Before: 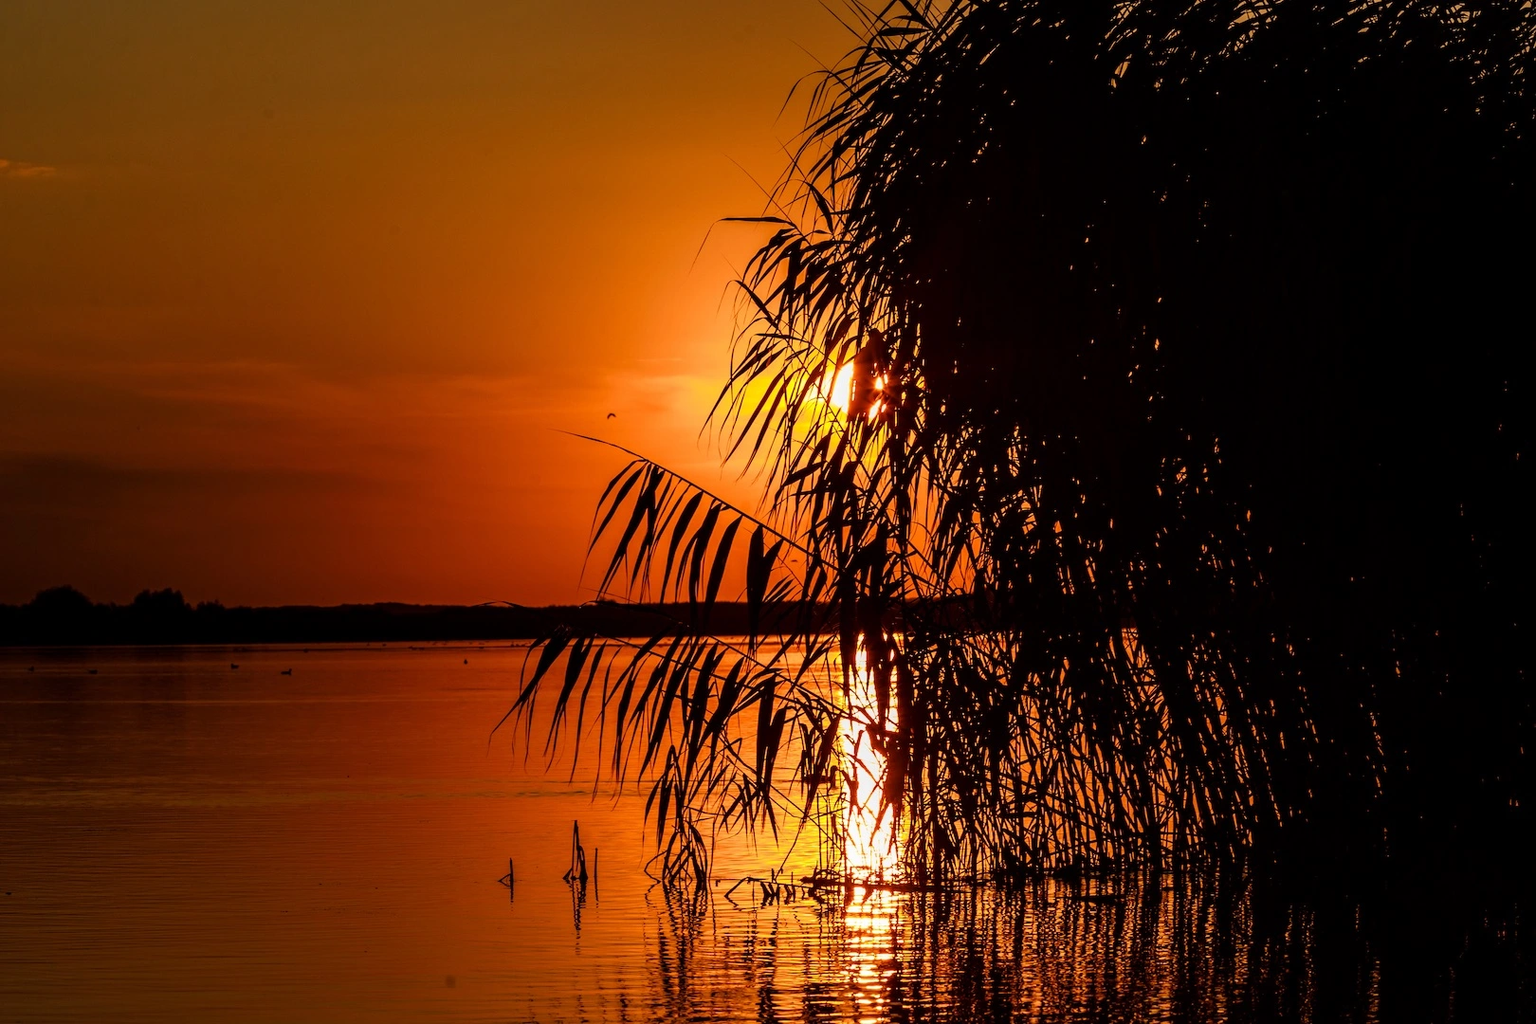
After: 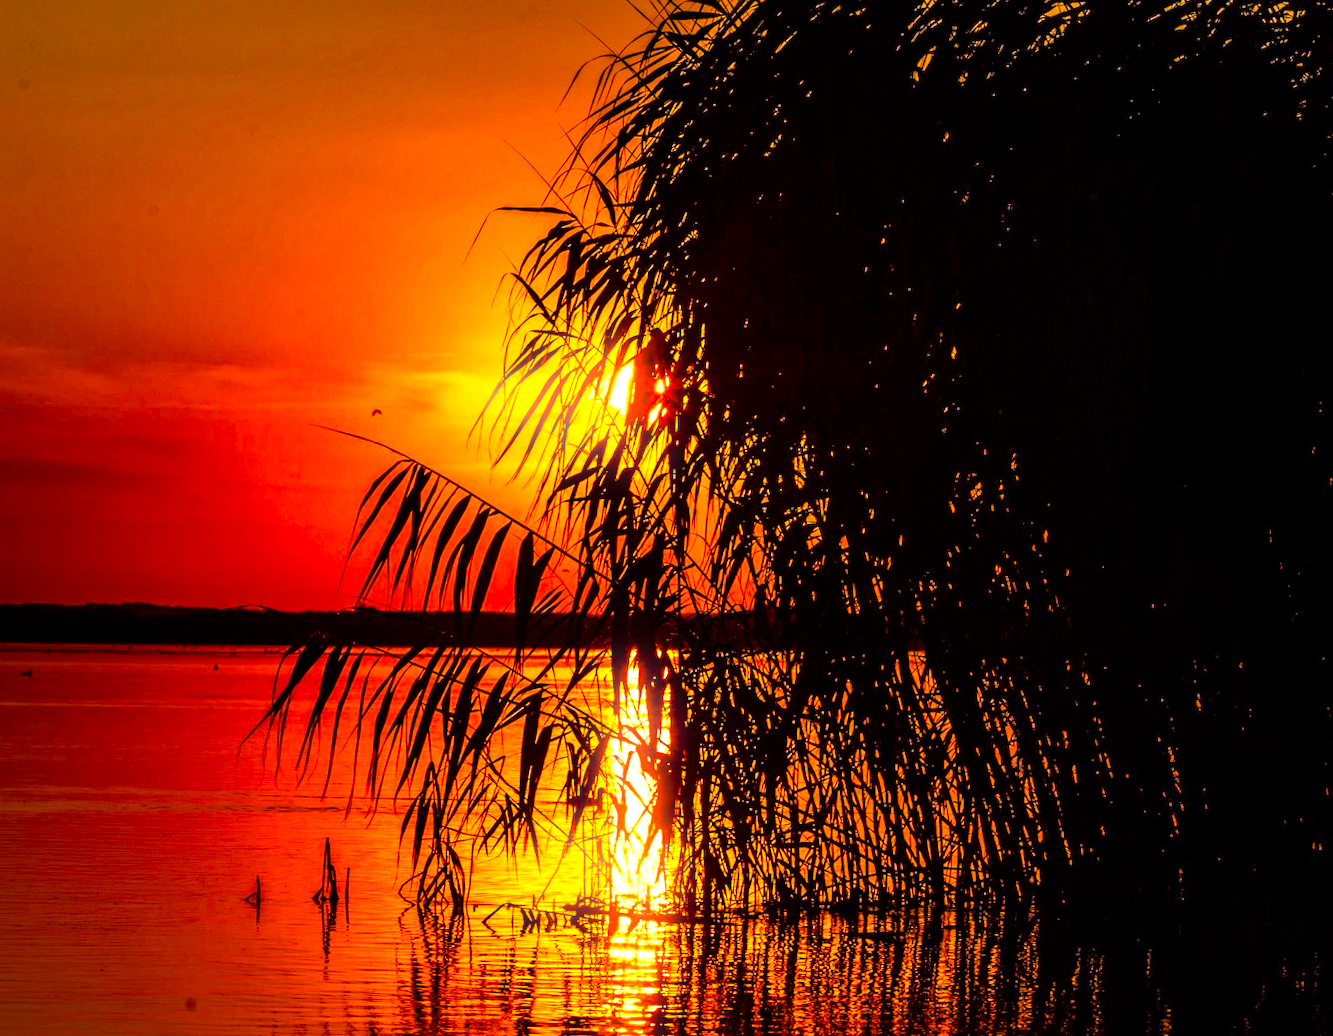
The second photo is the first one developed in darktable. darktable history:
contrast brightness saturation: brightness -0.02, saturation 0.35
rotate and perspective: rotation 1.57°, crop left 0.018, crop right 0.982, crop top 0.039, crop bottom 0.961
local contrast: mode bilateral grid, contrast 20, coarseness 50, detail 179%, midtone range 0.2
exposure: exposure 0.785 EV, compensate highlight preservation false
bloom: size 3%, threshold 100%, strength 0%
color balance rgb: linear chroma grading › global chroma 15%, perceptual saturation grading › global saturation 30%
color correction: highlights a* -4.73, highlights b* 5.06, saturation 0.97
crop: left 16.145%
